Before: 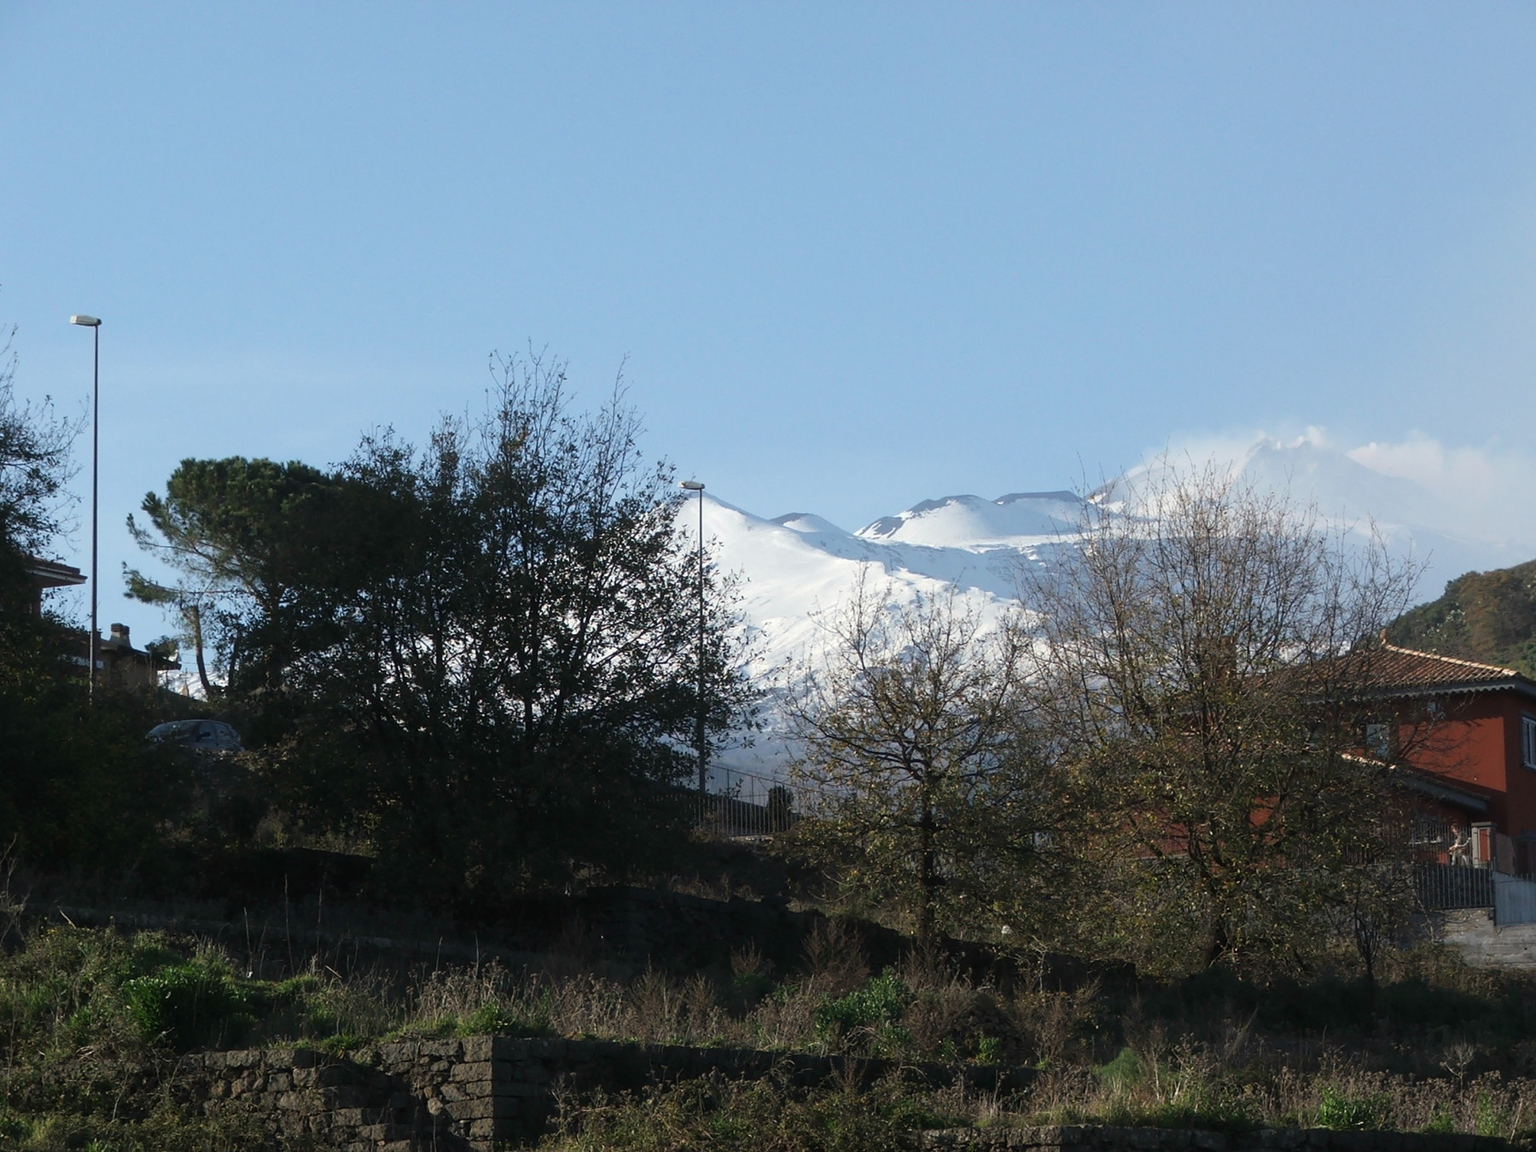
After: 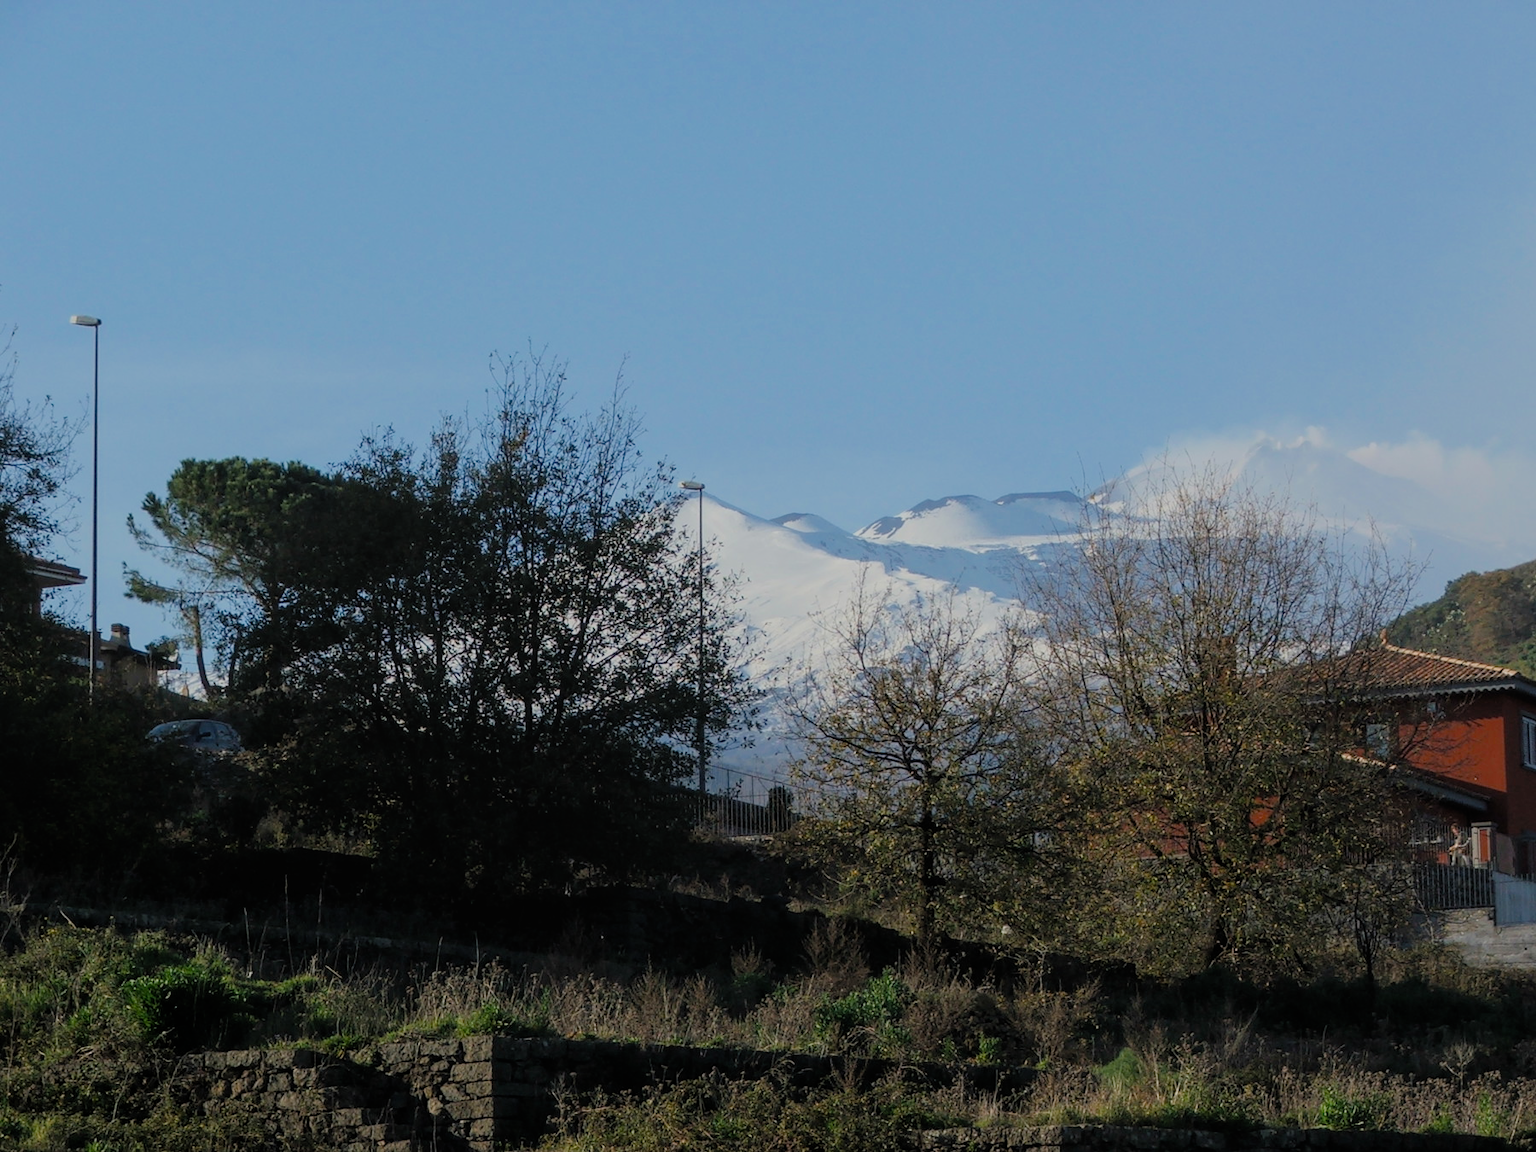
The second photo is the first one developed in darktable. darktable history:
filmic rgb: black relative exposure -8.79 EV, white relative exposure 4.98 EV, threshold 6 EV, target black luminance 0%, hardness 3.77, latitude 66.34%, contrast 0.822, highlights saturation mix 10%, shadows ↔ highlights balance 20%, add noise in highlights 0.1, color science v4 (2020), iterations of high-quality reconstruction 0, type of noise poissonian, enable highlight reconstruction true
local contrast: detail 110%
